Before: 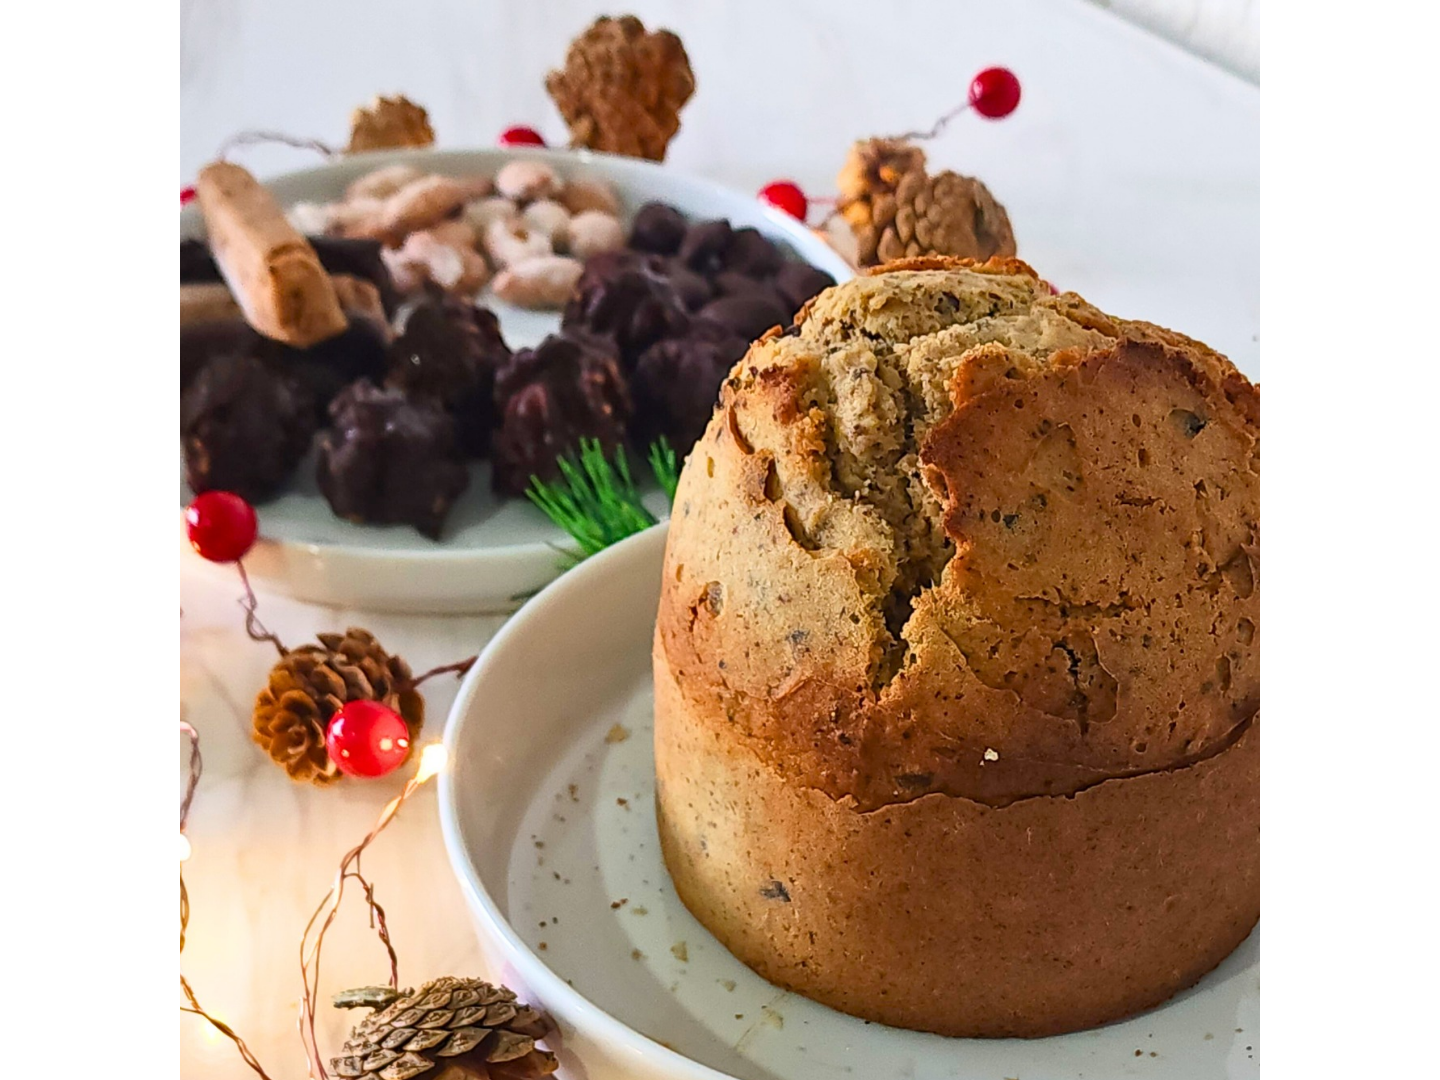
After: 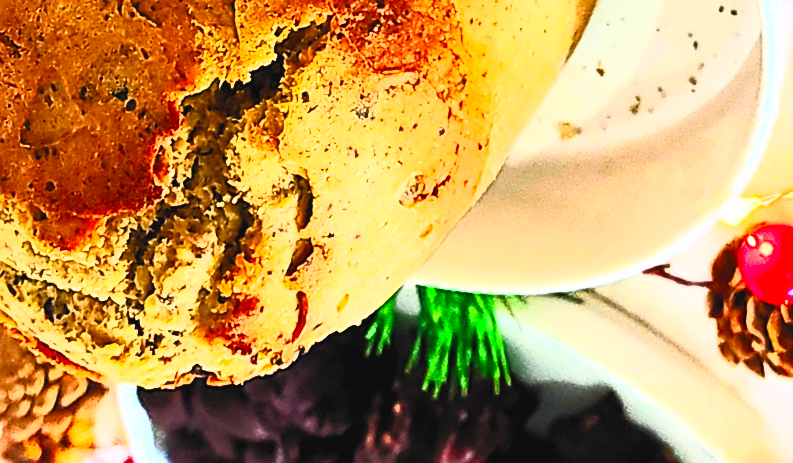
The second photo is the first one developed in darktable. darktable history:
contrast brightness saturation: contrast 0.998, brightness 0.988, saturation 0.982
filmic rgb: black relative exposure -4.9 EV, white relative exposure 2.82 EV, hardness 3.7, color science v6 (2022)
sharpen: on, module defaults
tone equalizer: mask exposure compensation -0.497 EV
crop and rotate: angle 146.76°, left 9.208%, top 15.654%, right 4.405%, bottom 17.111%
